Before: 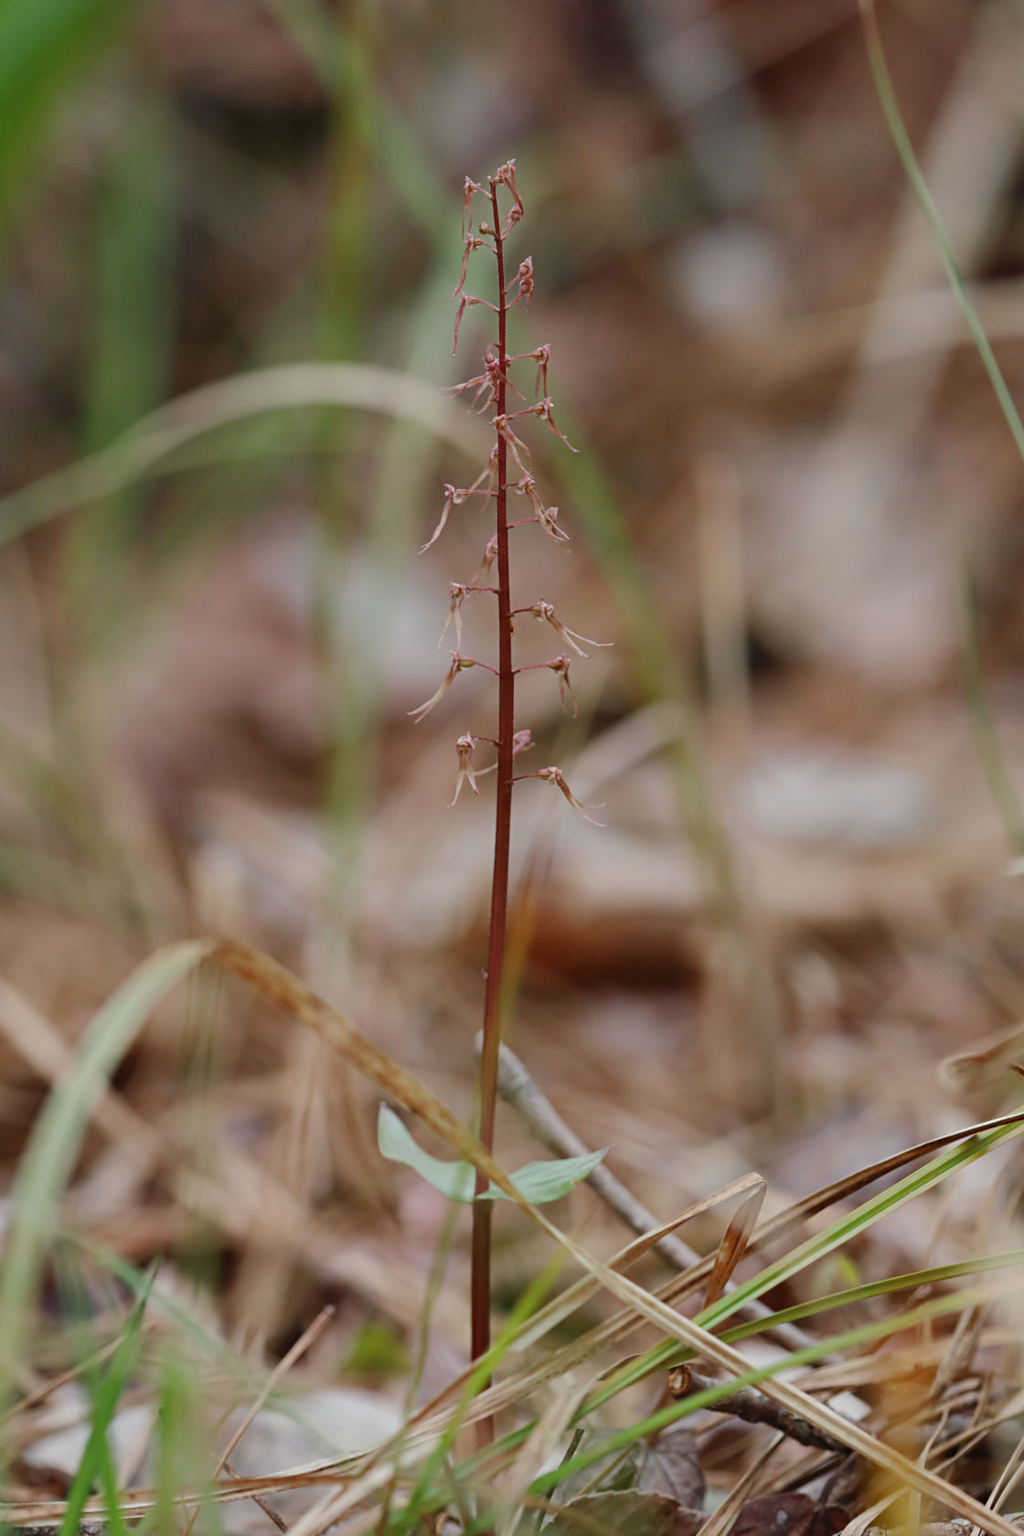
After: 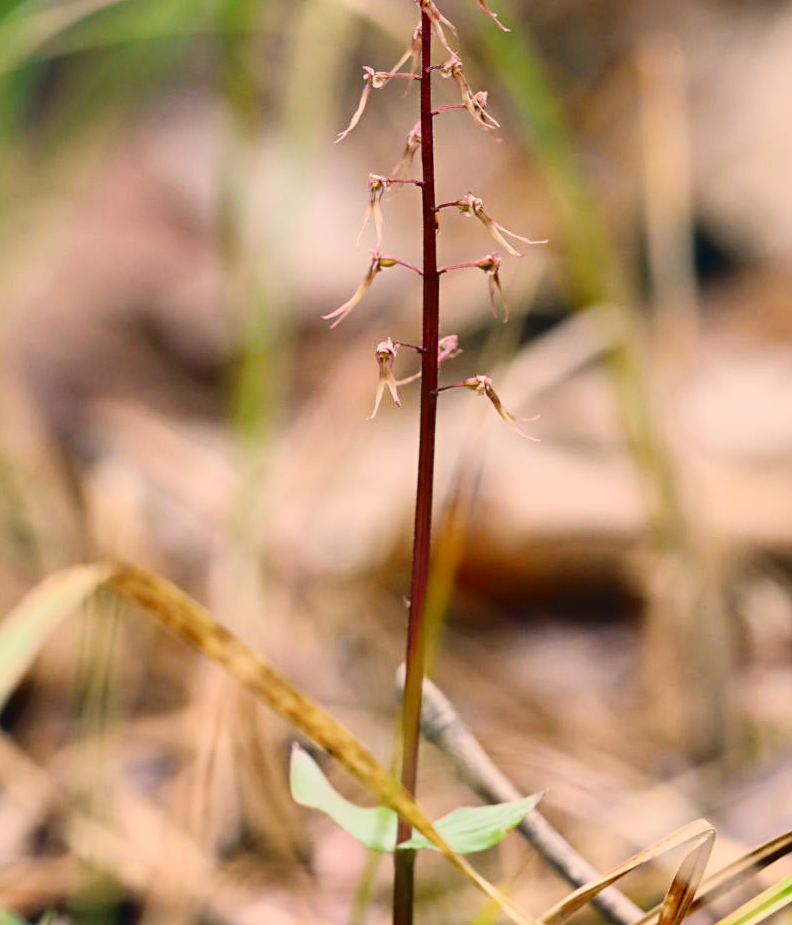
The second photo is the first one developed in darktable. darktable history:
crop: left 11.01%, top 27.576%, right 18.262%, bottom 17.308%
color correction: highlights a* 10.29, highlights b* 14.54, shadows a* -9.86, shadows b* -15.03
tone curve: curves: ch0 [(0, 0) (0.187, 0.12) (0.392, 0.438) (0.704, 0.86) (0.858, 0.938) (1, 0.981)]; ch1 [(0, 0) (0.402, 0.36) (0.476, 0.456) (0.498, 0.501) (0.518, 0.521) (0.58, 0.598) (0.619, 0.663) (0.692, 0.744) (1, 1)]; ch2 [(0, 0) (0.427, 0.417) (0.483, 0.481) (0.503, 0.503) (0.526, 0.53) (0.563, 0.585) (0.626, 0.703) (0.699, 0.753) (0.997, 0.858)], color space Lab, independent channels, preserve colors none
exposure: exposure 0.202 EV, compensate highlight preservation false
